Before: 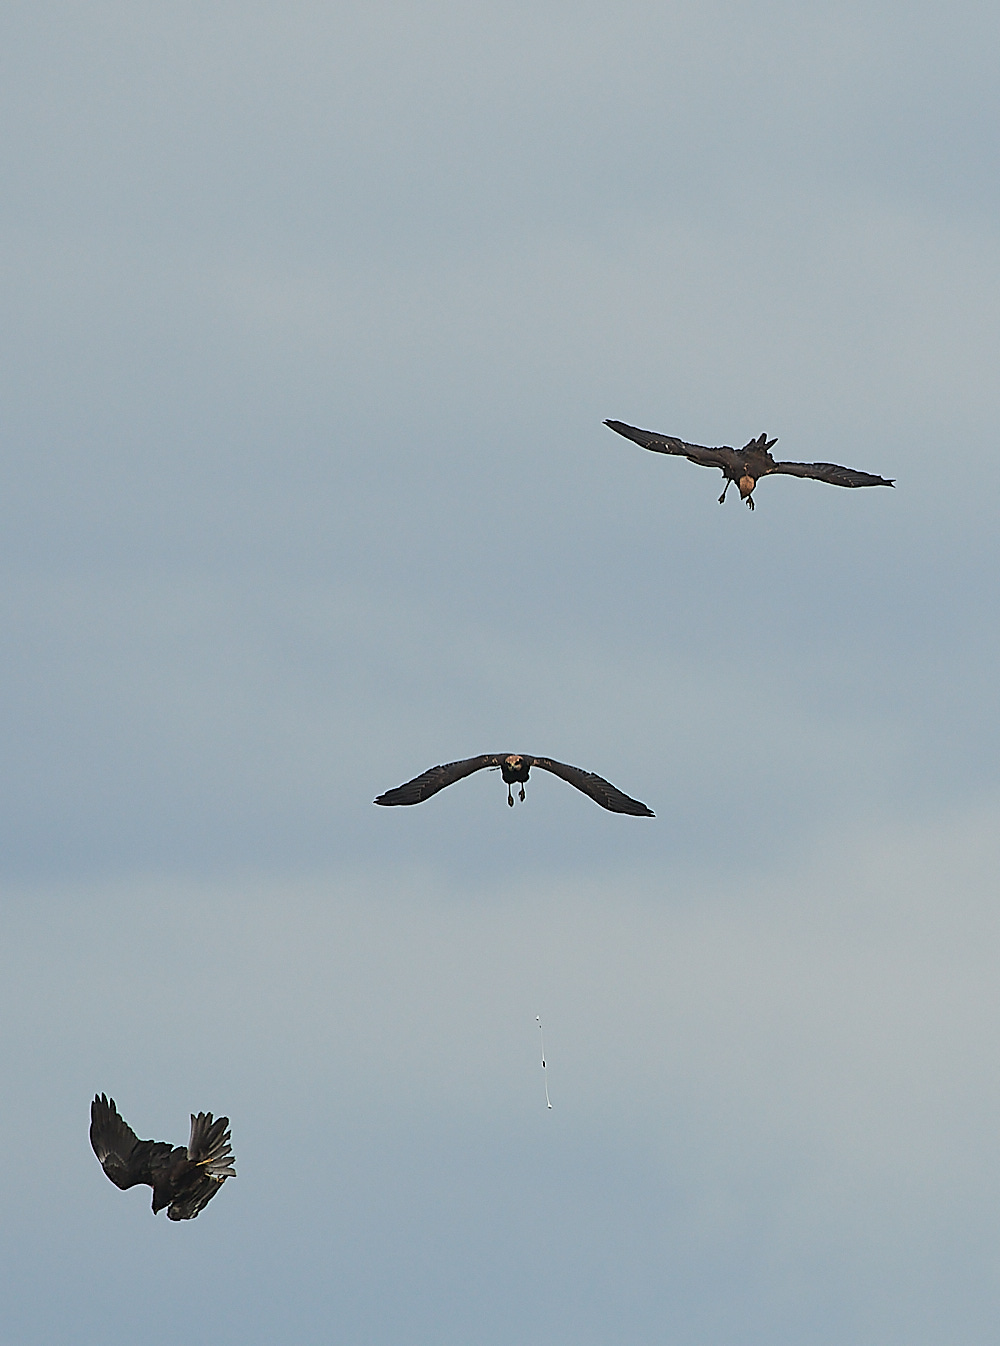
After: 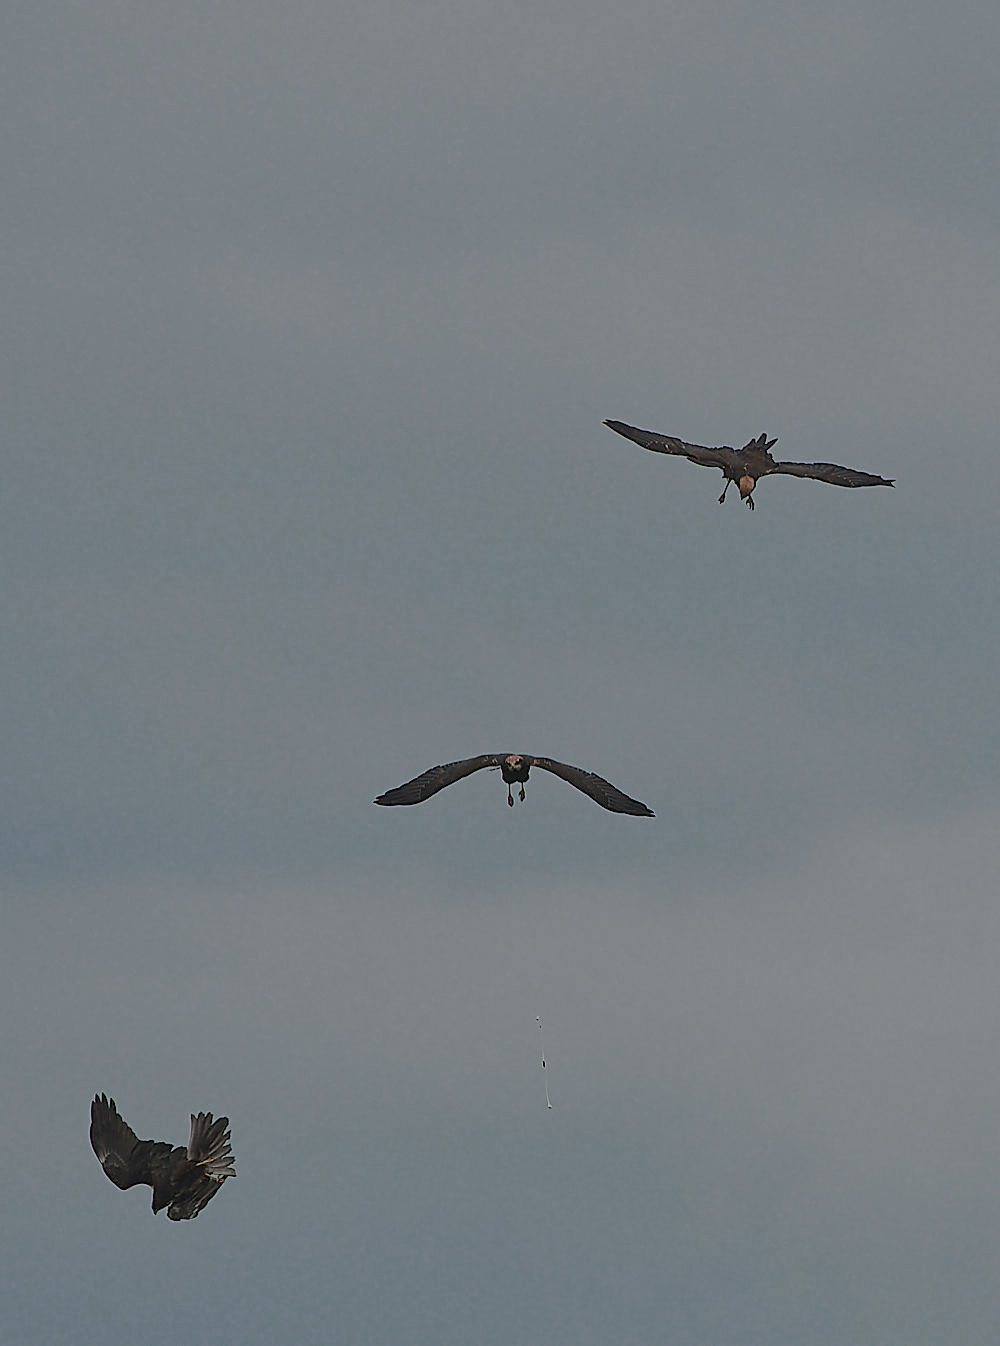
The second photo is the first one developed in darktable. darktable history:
exposure: black level correction 0, exposure -0.721 EV
color zones: curves: ch0 [(0.25, 0.5) (0.636, 0.25) (0.75, 0.5)]
color balance rgb: perceptual saturation grading › global saturation -27.94%, hue shift -2.27°, contrast -21.26%
